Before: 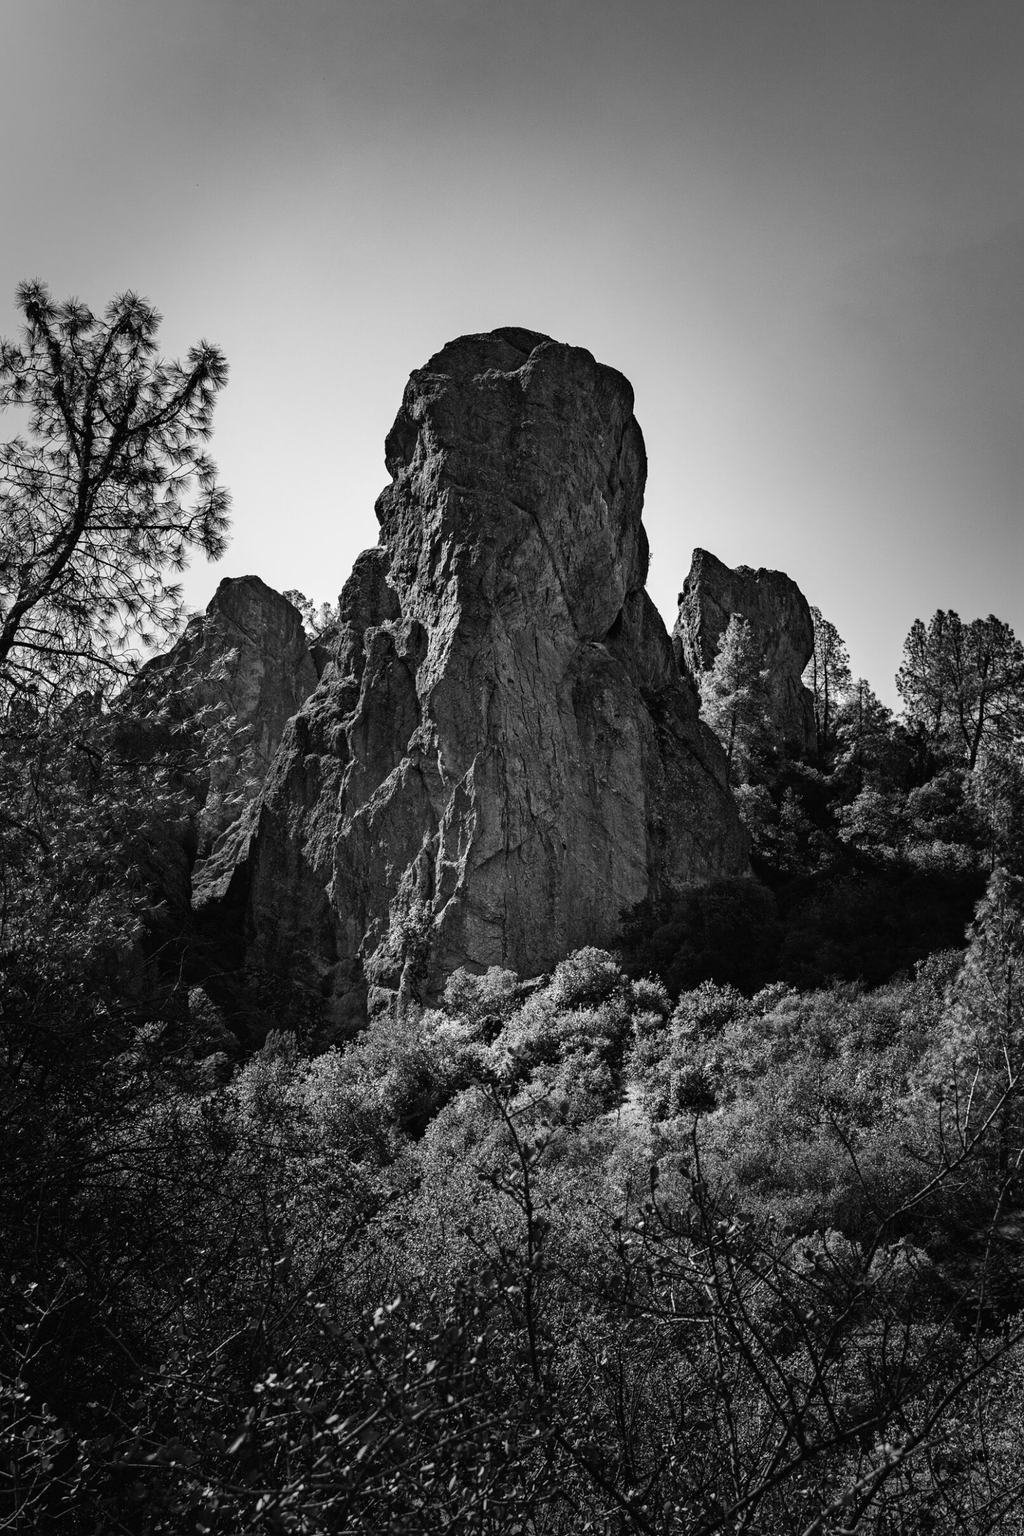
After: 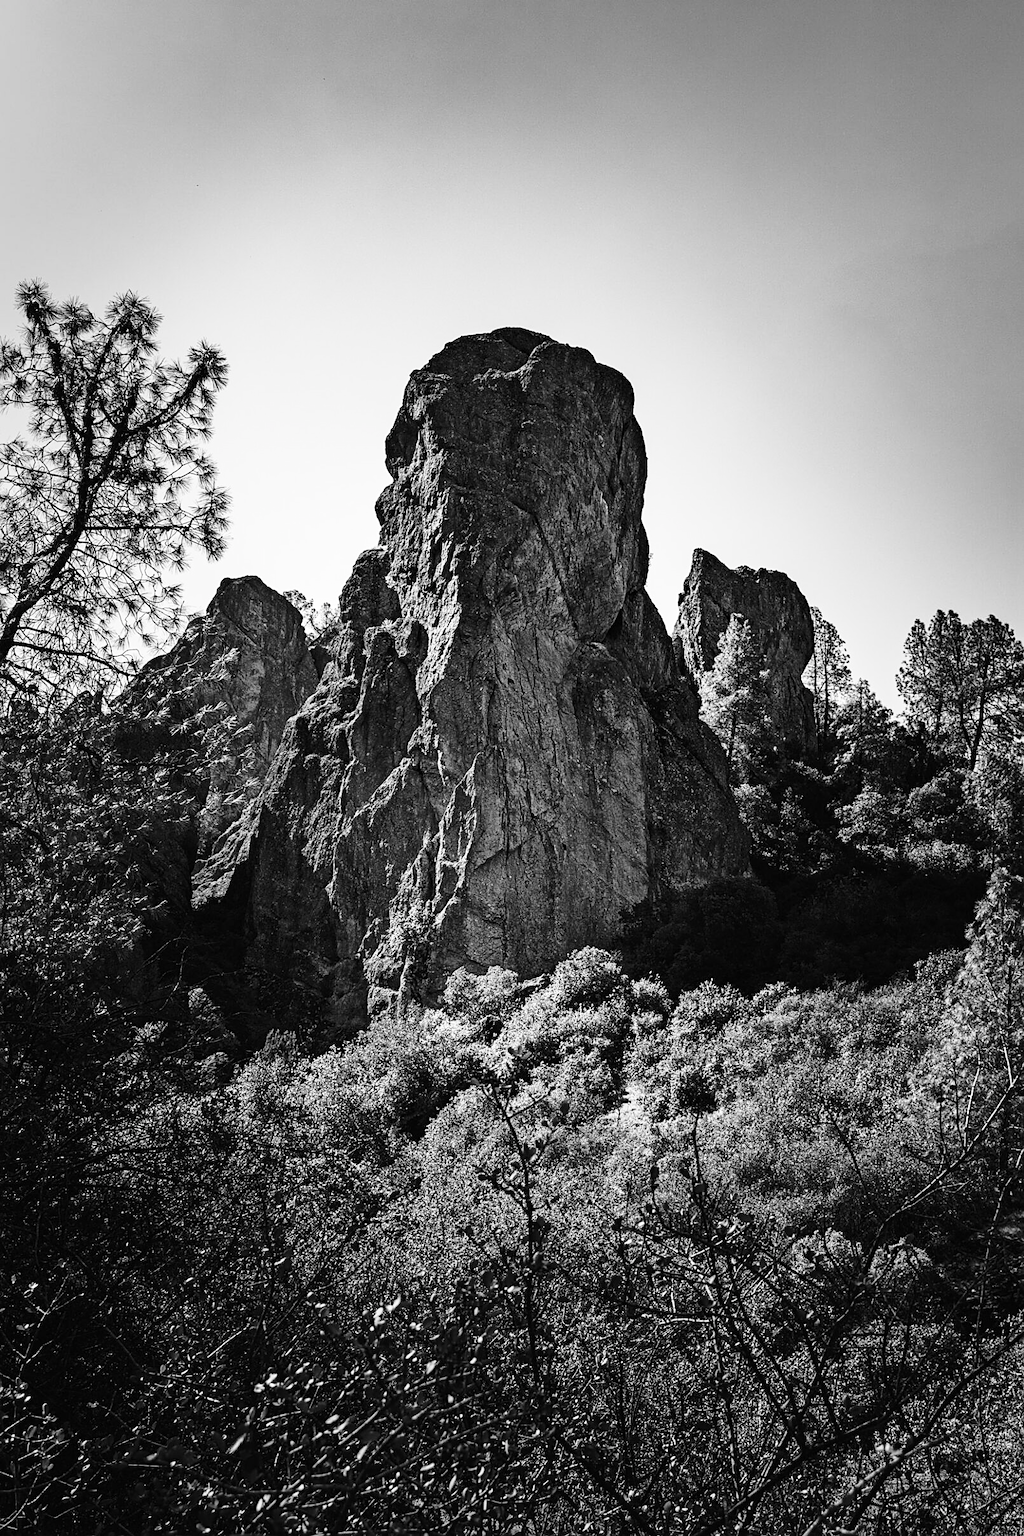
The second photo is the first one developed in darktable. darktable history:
sharpen: on, module defaults
color balance rgb: power › hue 329.96°, perceptual saturation grading › global saturation 30.715%, global vibrance 50.235%
base curve: curves: ch0 [(0, 0) (0.028, 0.03) (0.121, 0.232) (0.46, 0.748) (0.859, 0.968) (1, 1)], preserve colors none
